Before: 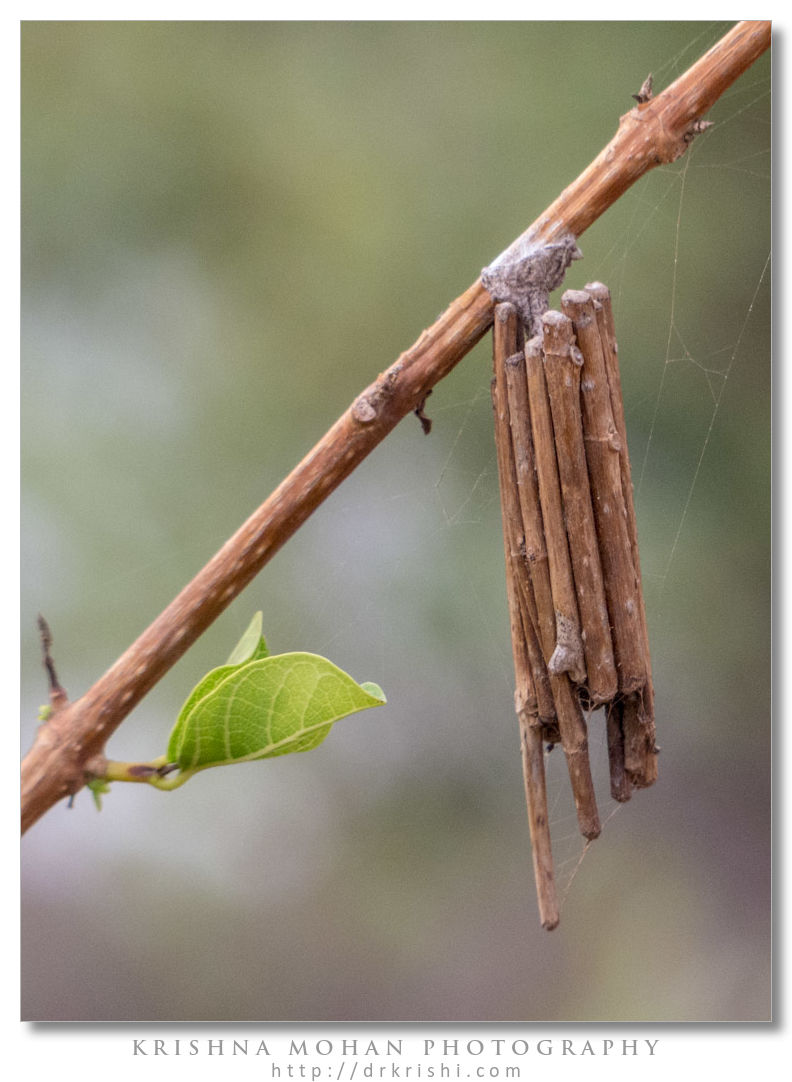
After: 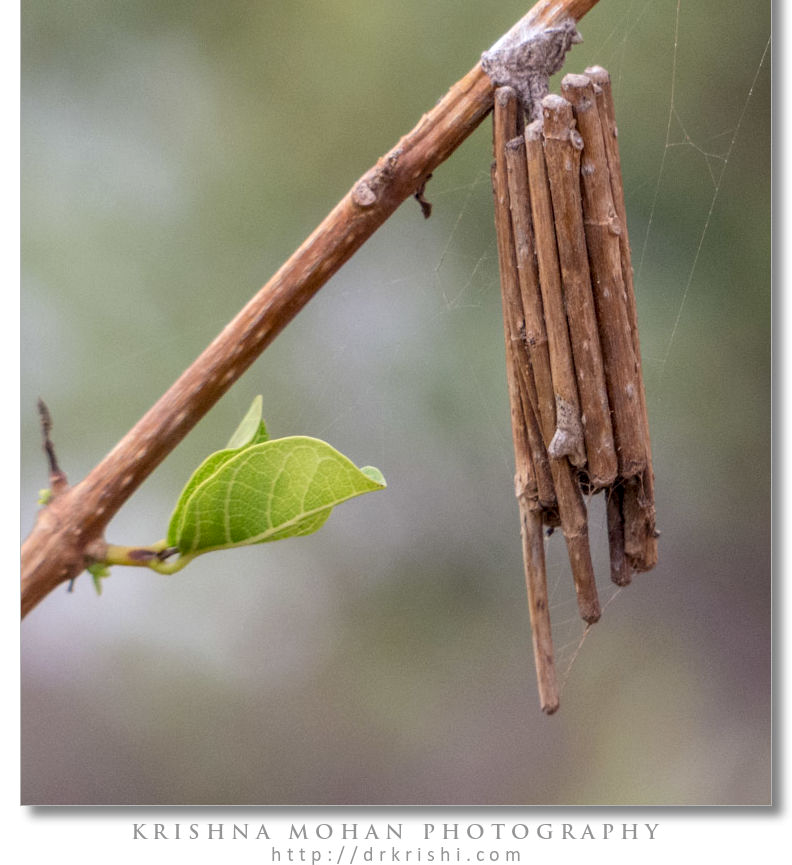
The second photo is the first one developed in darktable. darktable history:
crop and rotate: top 19.998%
tone equalizer: on, module defaults
contrast equalizer: octaves 7, y [[0.6 ×6], [0.55 ×6], [0 ×6], [0 ×6], [0 ×6]], mix 0.15
